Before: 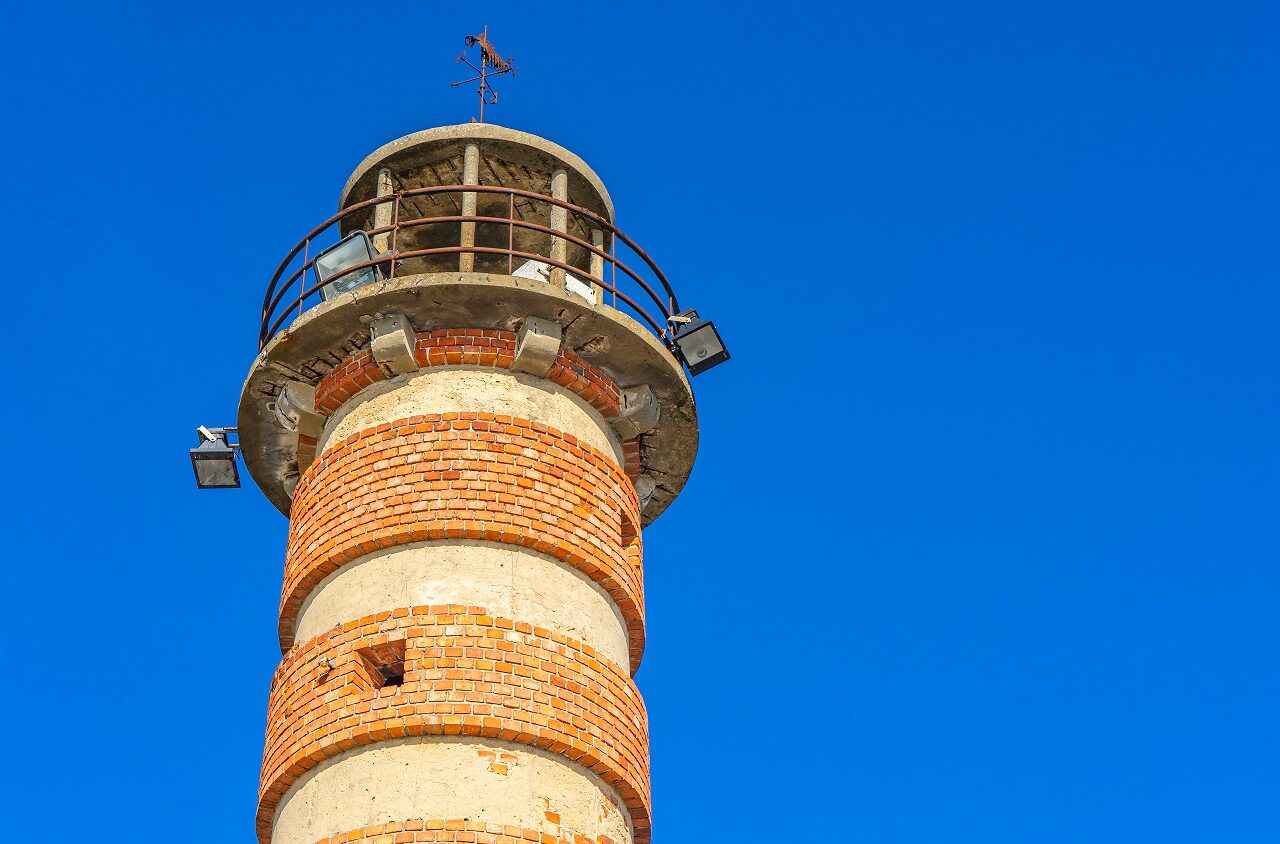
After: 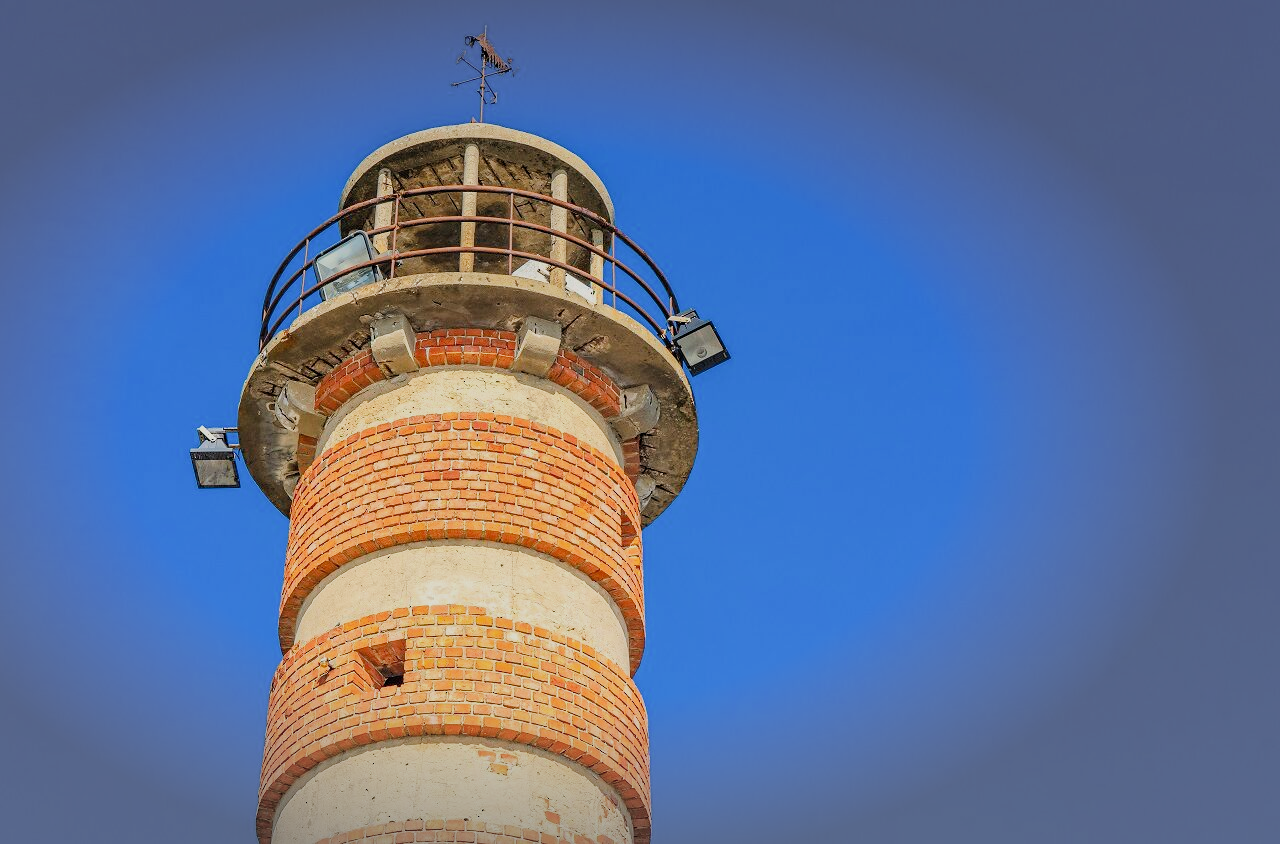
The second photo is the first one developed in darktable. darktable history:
exposure: black level correction 0.001, exposure 0.498 EV, compensate exposure bias true, compensate highlight preservation false
filmic rgb: black relative exposure -7.65 EV, white relative exposure 4.56 EV, hardness 3.61
shadows and highlights: on, module defaults
vignetting: fall-off start 65.88%, fall-off radius 39.73%, center (-0.149, 0.015), automatic ratio true, width/height ratio 0.666
